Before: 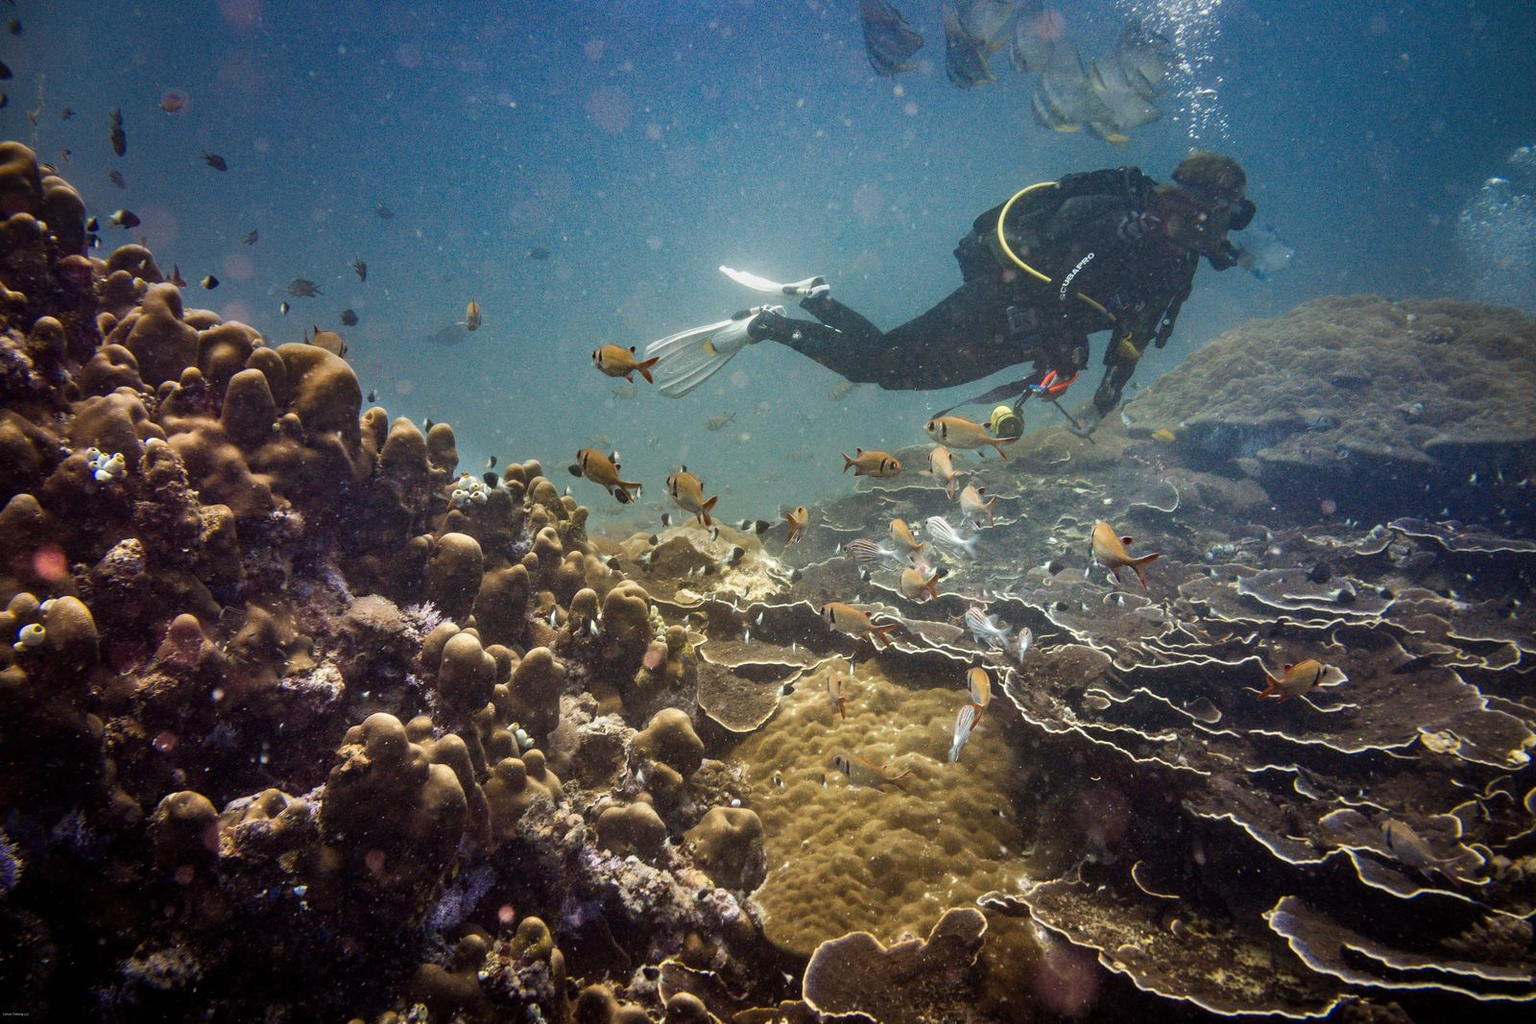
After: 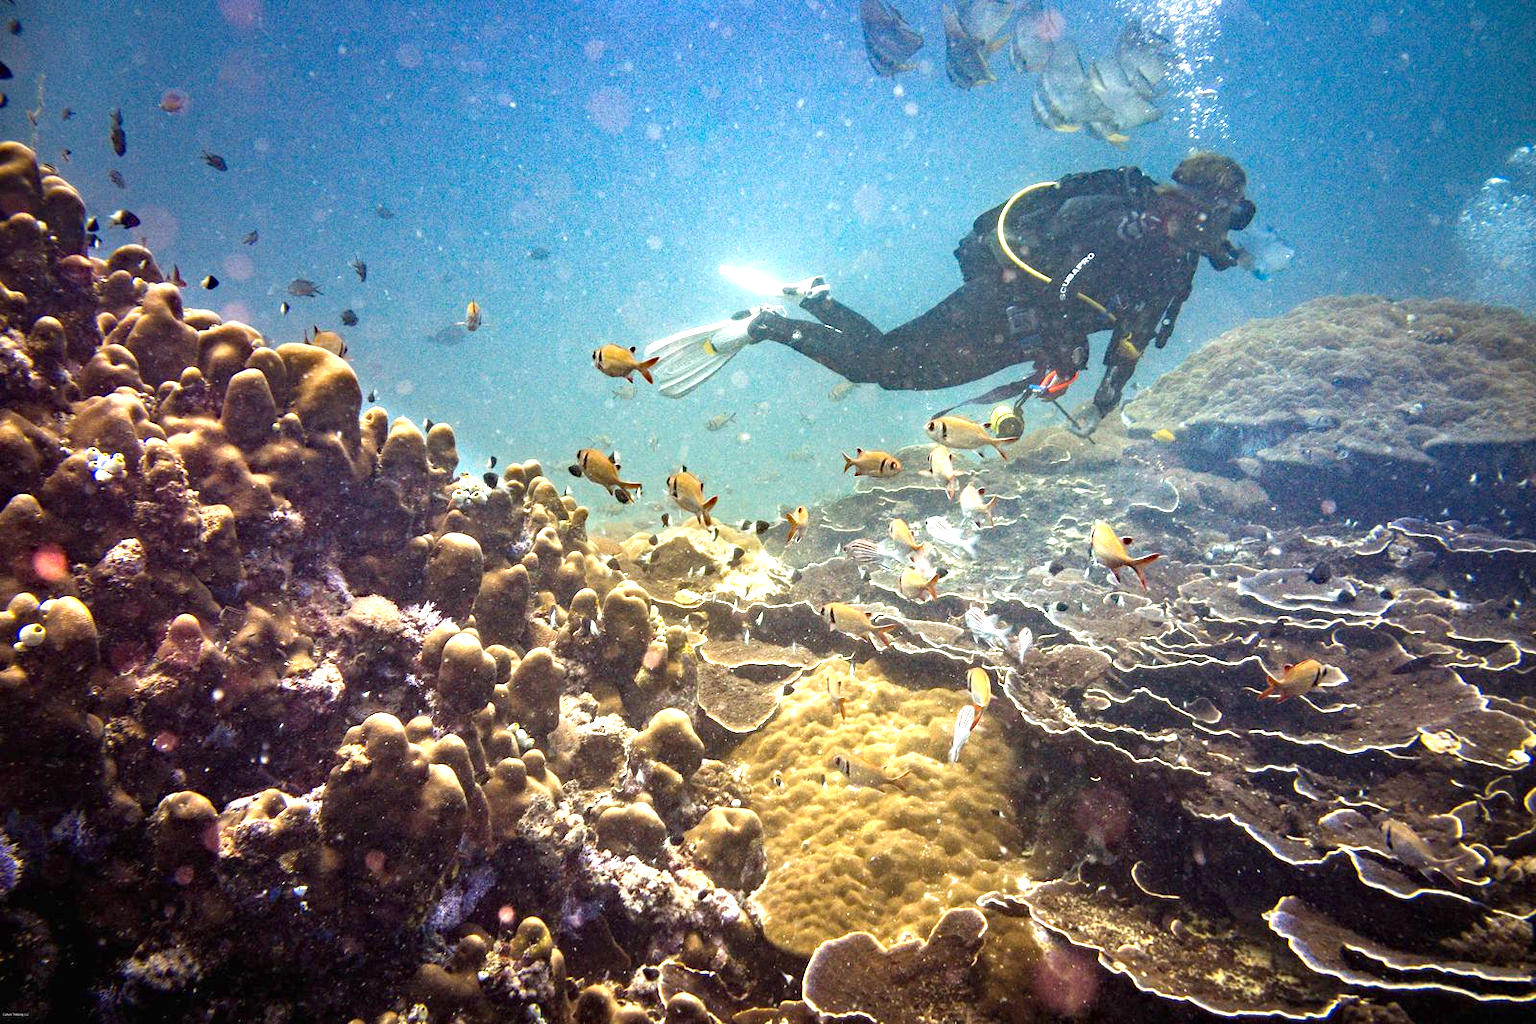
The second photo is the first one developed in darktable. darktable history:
exposure: black level correction 0, exposure 1.455 EV, compensate highlight preservation false
haze removal: strength 0.288, distance 0.254, compatibility mode true
